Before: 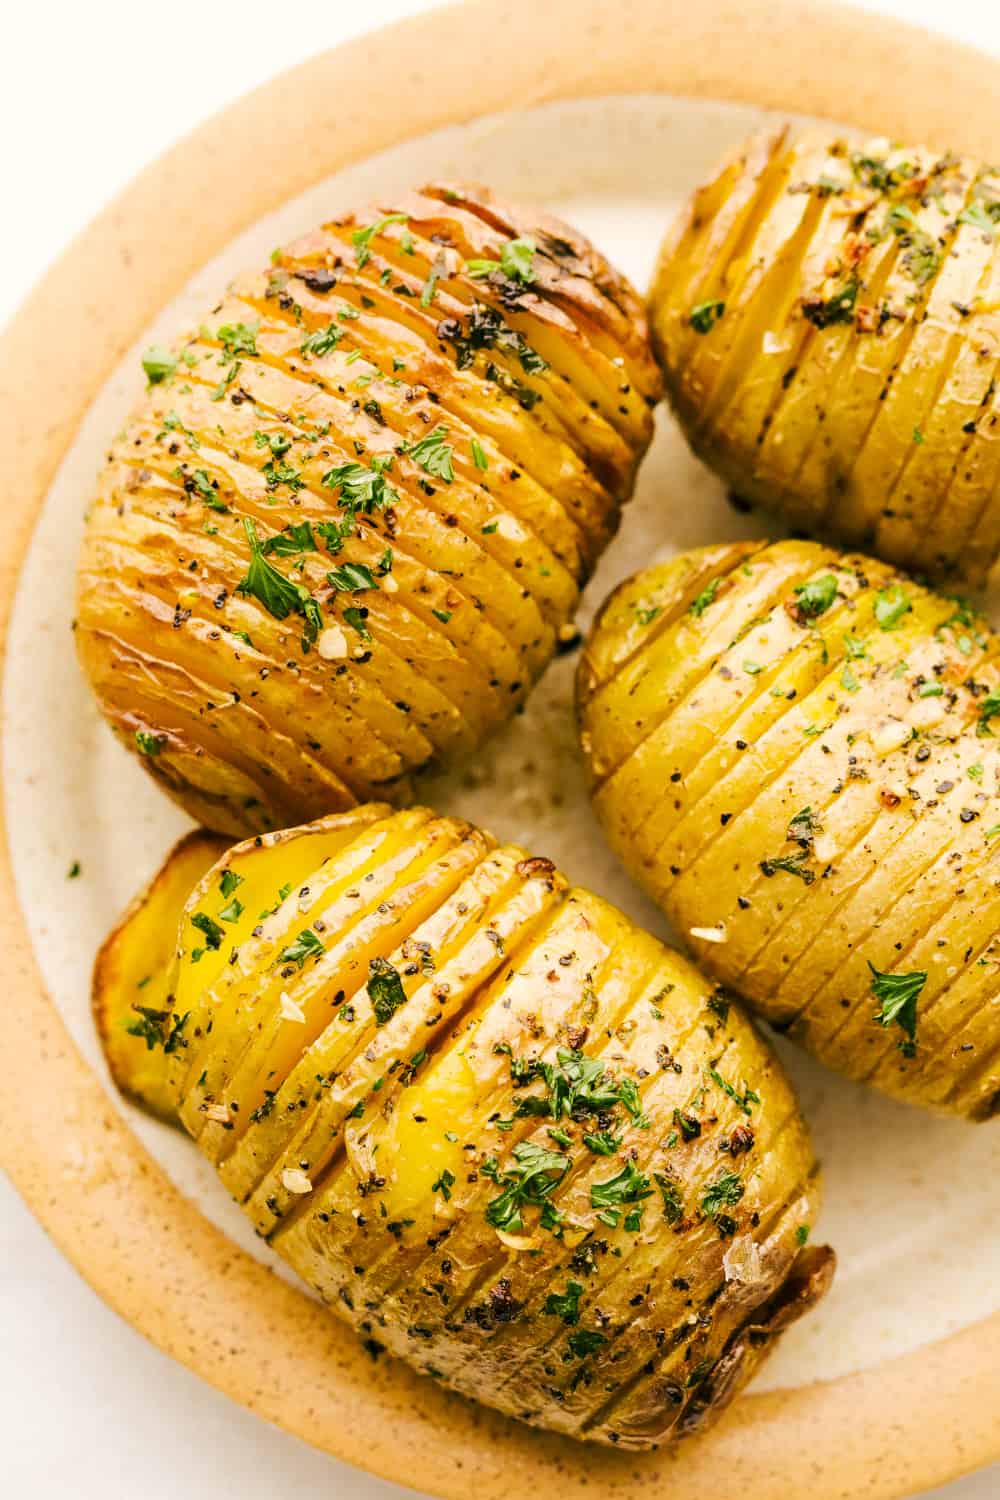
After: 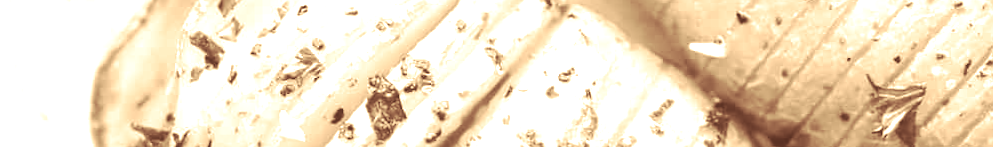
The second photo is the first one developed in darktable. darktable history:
rotate and perspective: rotation -0.45°, automatic cropping original format, crop left 0.008, crop right 0.992, crop top 0.012, crop bottom 0.988
white balance: red 0.766, blue 1.537
crop and rotate: top 59.084%, bottom 30.916%
split-toning: on, module defaults
colorize: hue 28.8°, source mix 100%
